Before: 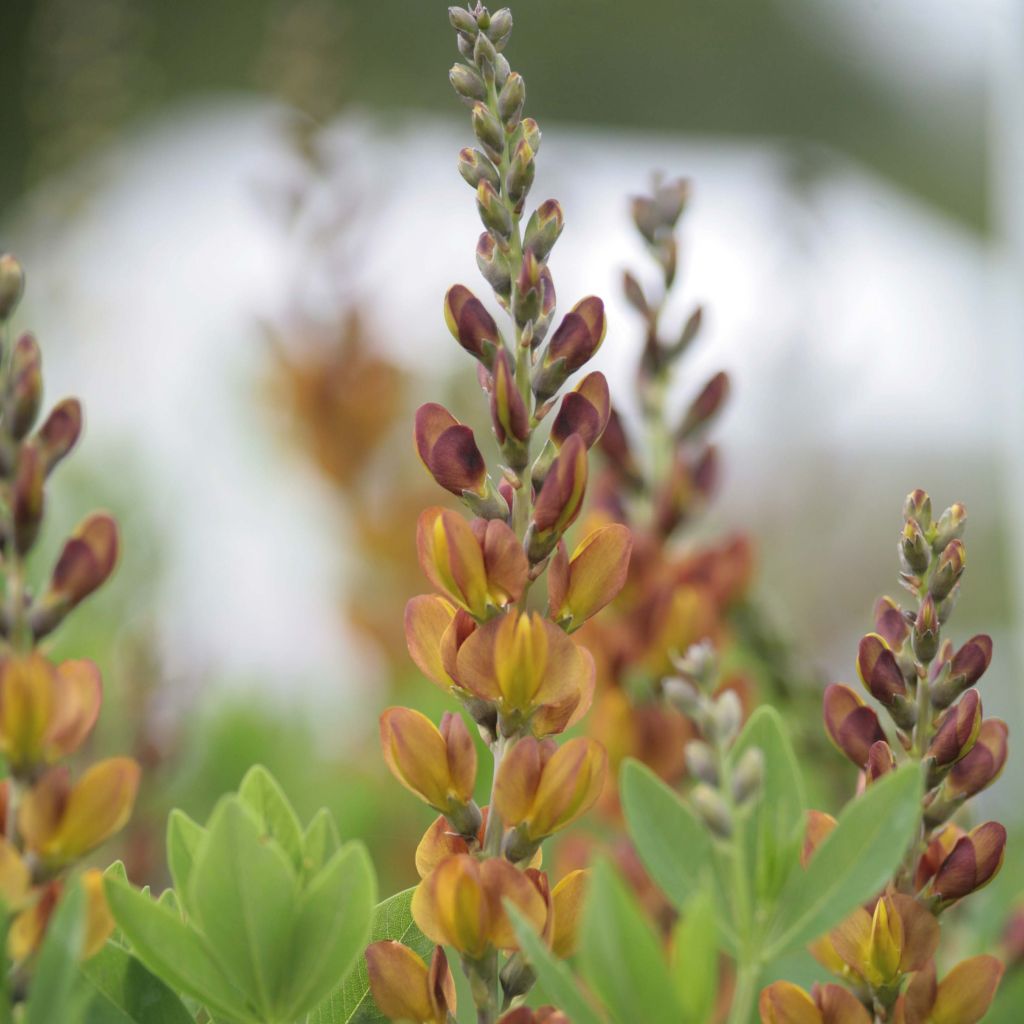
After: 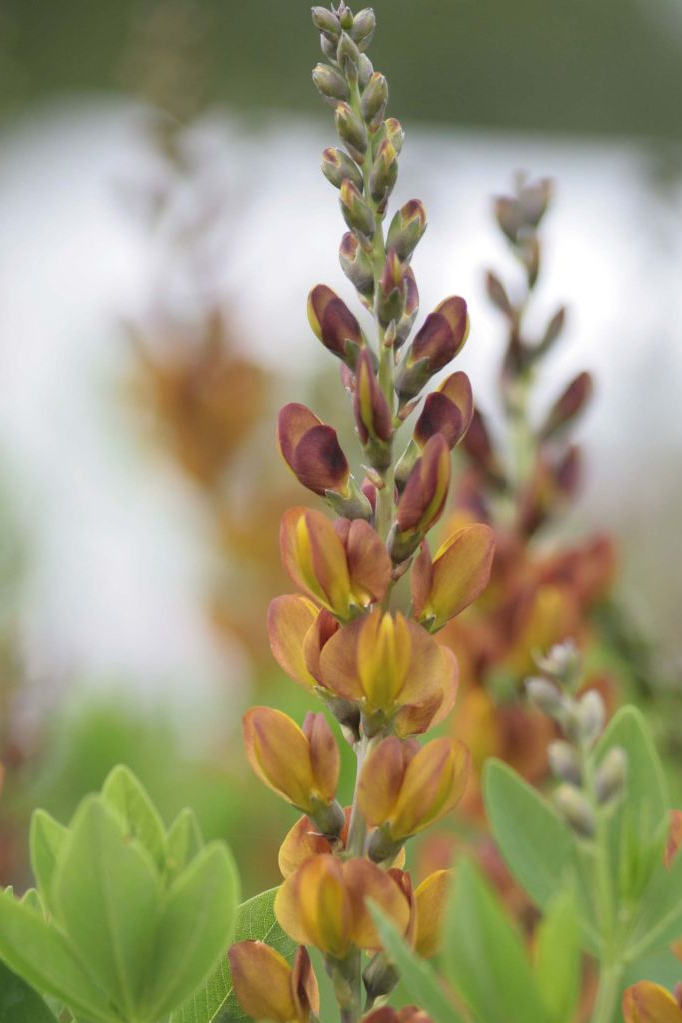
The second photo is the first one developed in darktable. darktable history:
crop and rotate: left 13.443%, right 19.891%
